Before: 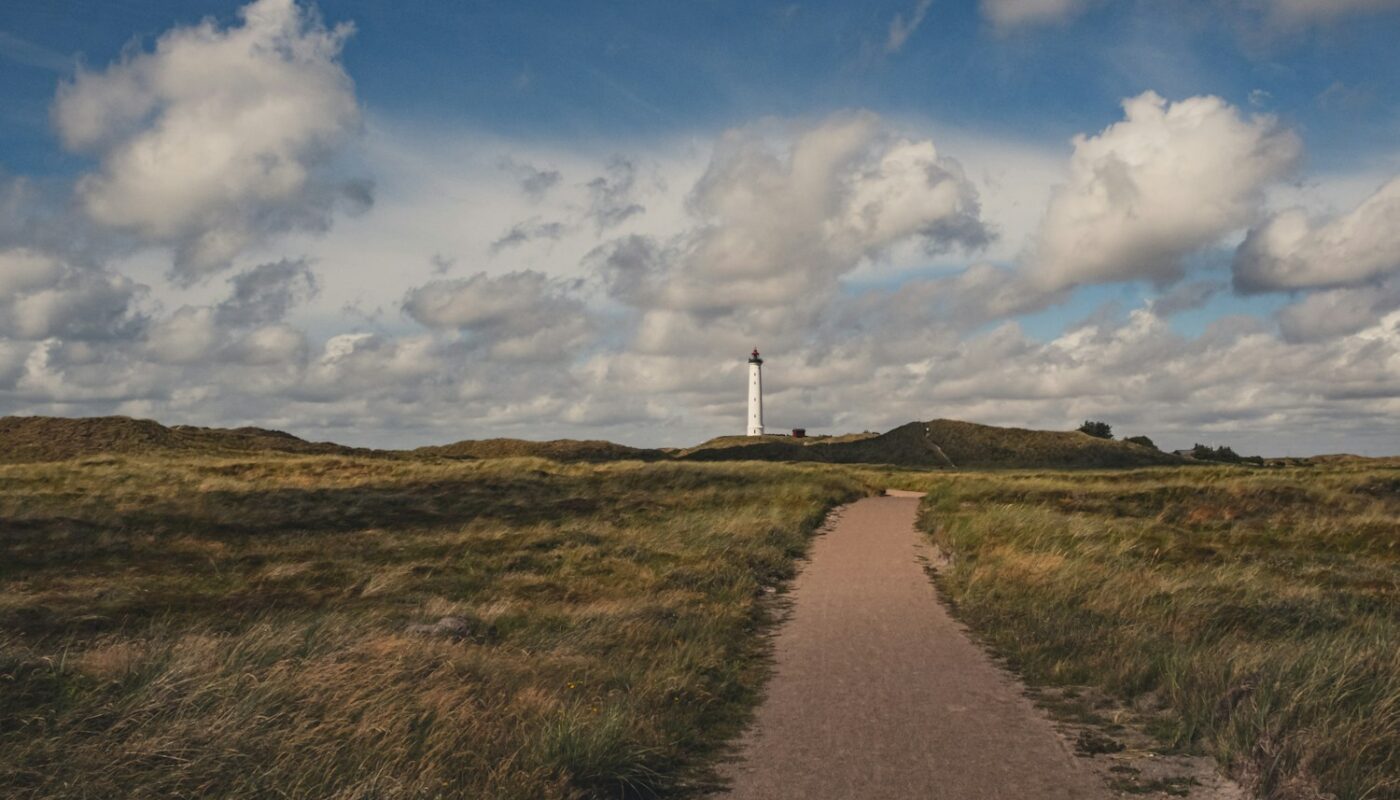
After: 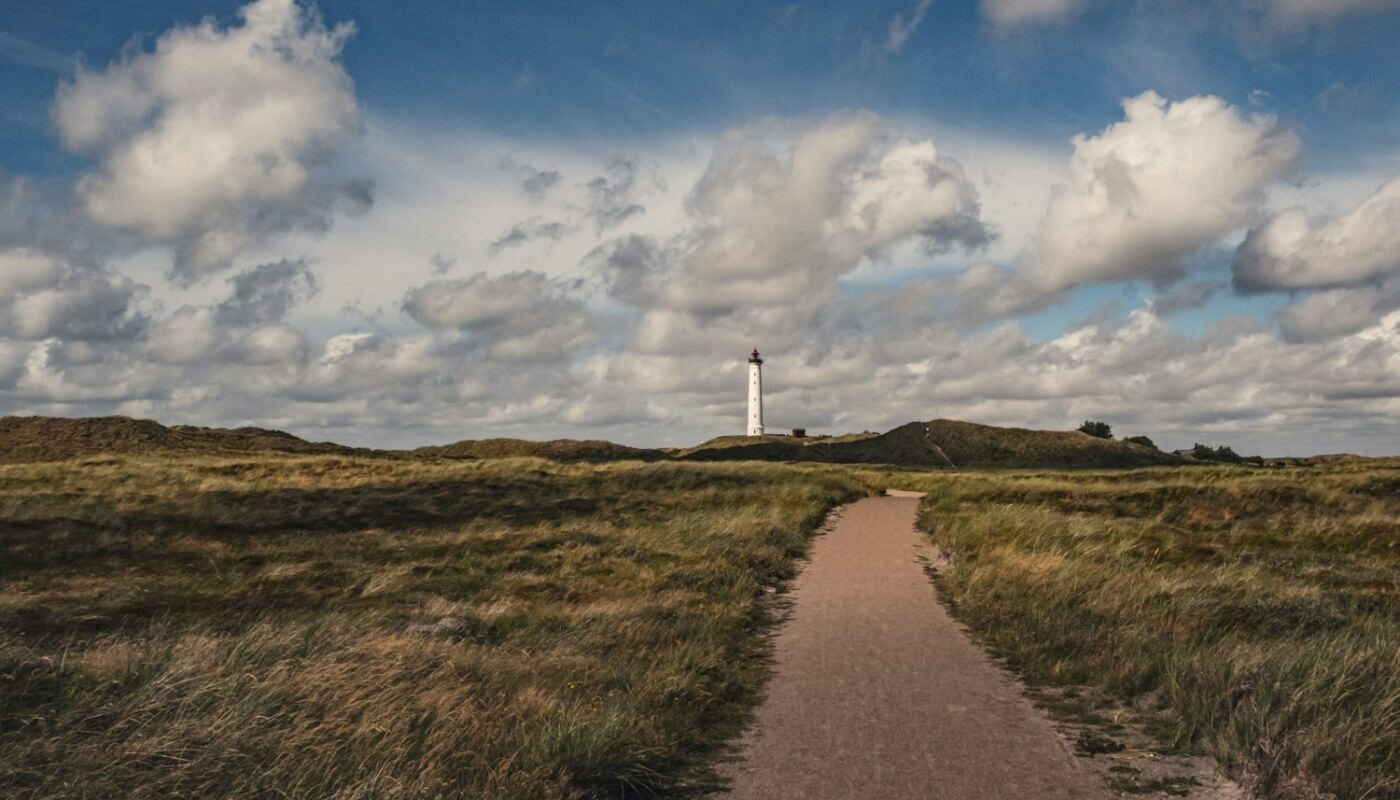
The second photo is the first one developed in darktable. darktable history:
local contrast: detail 130%
tone equalizer: edges refinement/feathering 500, mask exposure compensation -1.57 EV, preserve details no
